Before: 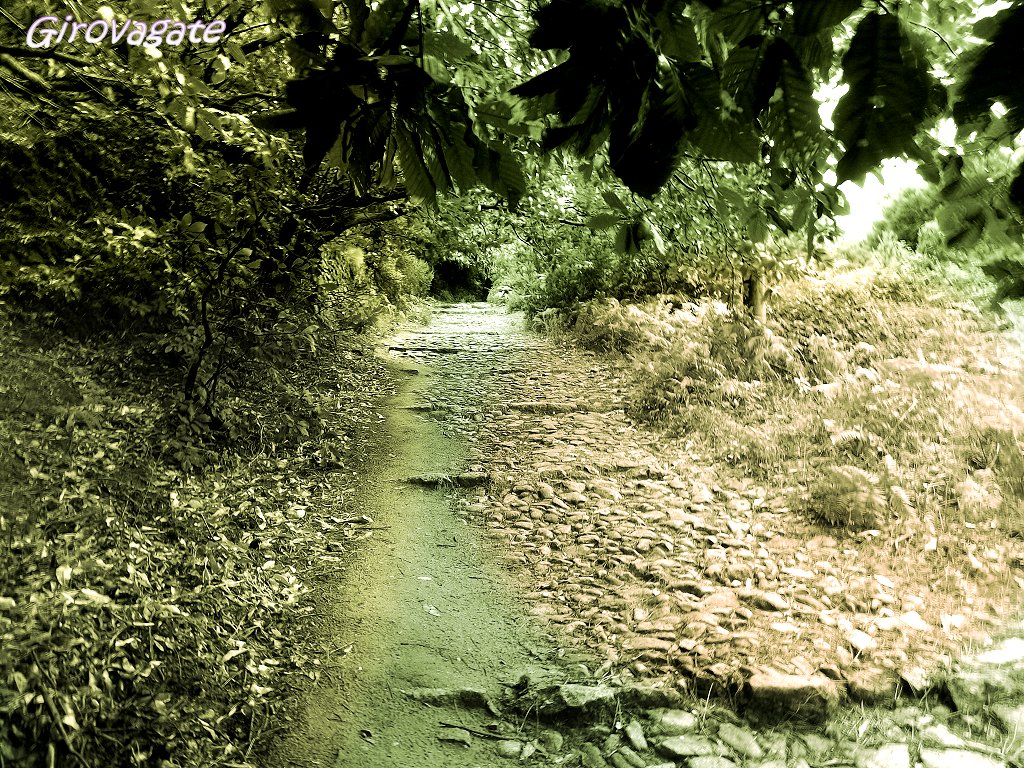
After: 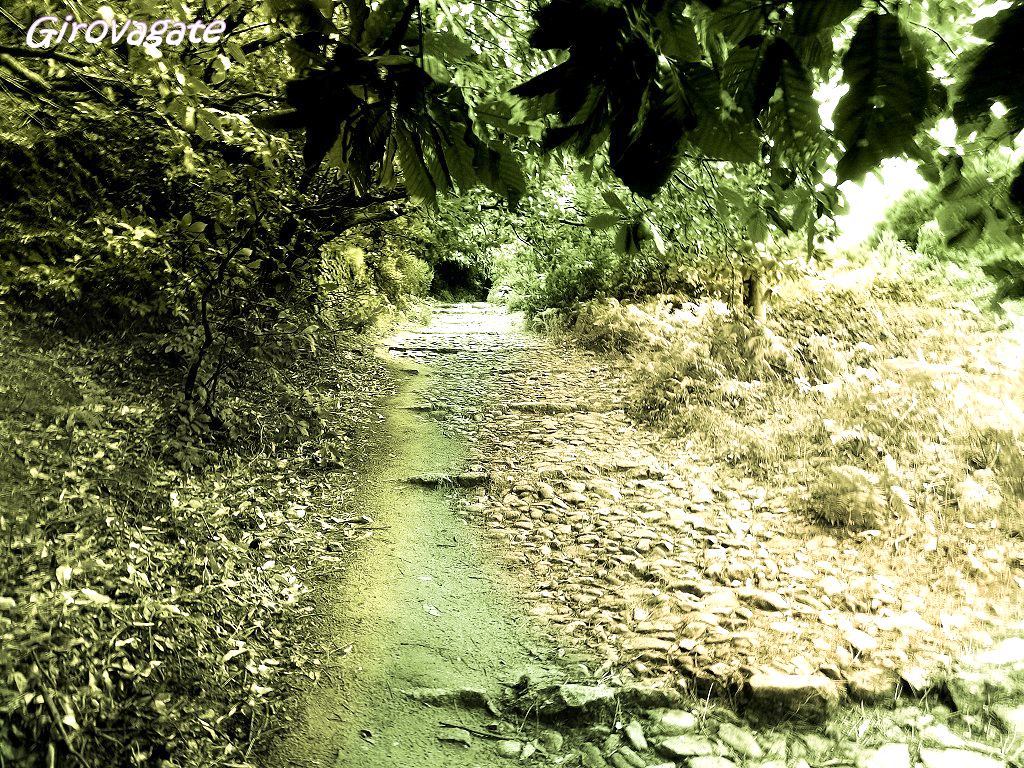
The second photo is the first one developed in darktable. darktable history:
exposure: exposure 0.507 EV, compensate highlight preservation false
